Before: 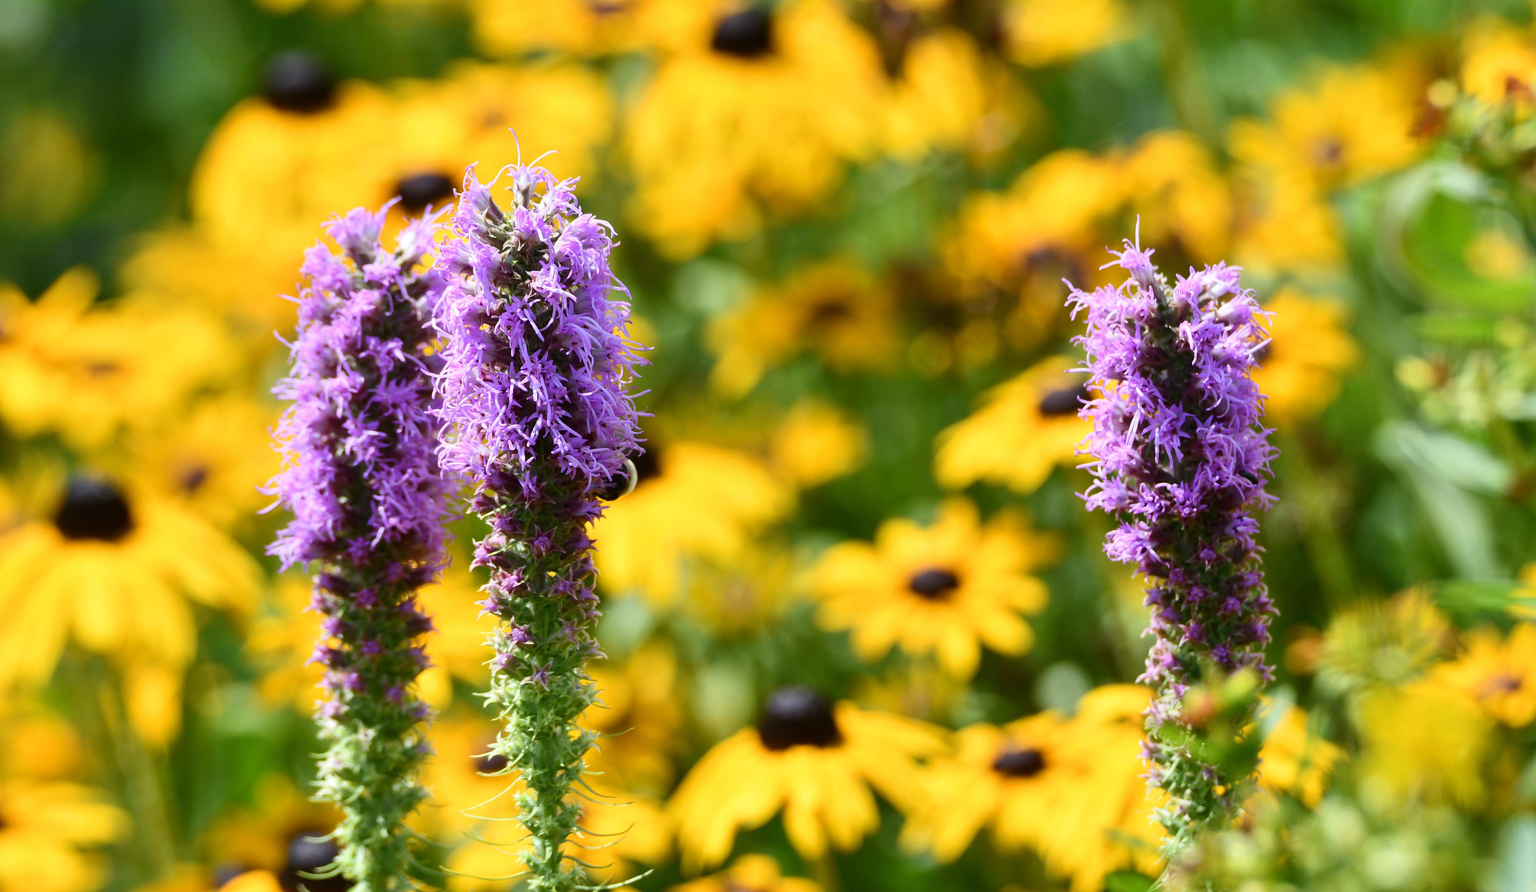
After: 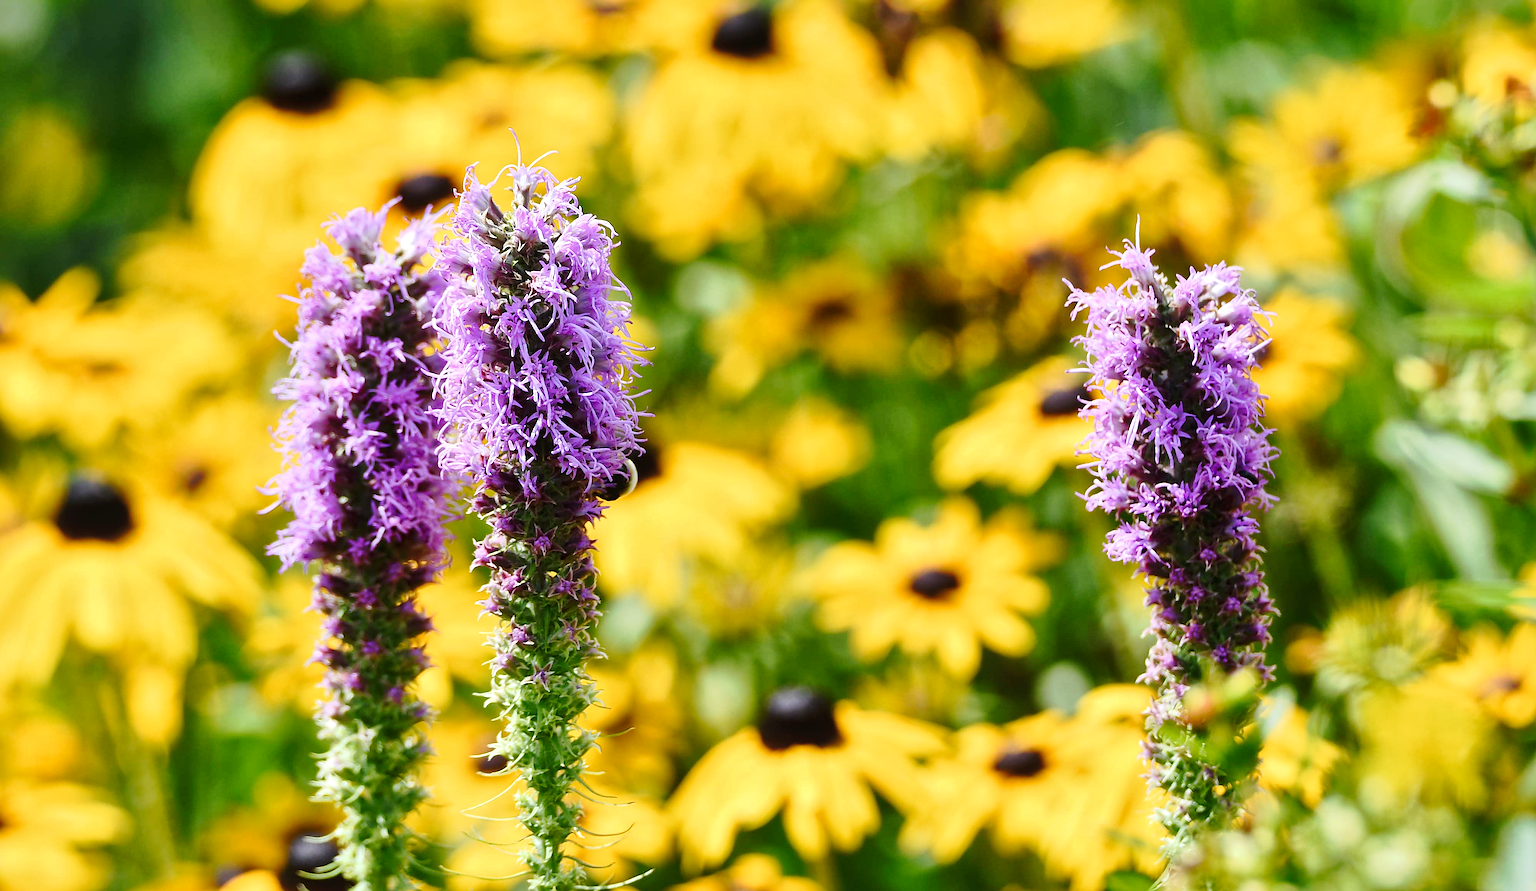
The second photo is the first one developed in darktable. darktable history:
local contrast: mode bilateral grid, contrast 20, coarseness 50, detail 144%, midtone range 0.2
tone curve: curves: ch0 [(0, 0) (0.003, 0.031) (0.011, 0.041) (0.025, 0.054) (0.044, 0.06) (0.069, 0.083) (0.1, 0.108) (0.136, 0.135) (0.177, 0.179) (0.224, 0.231) (0.277, 0.294) (0.335, 0.378) (0.399, 0.463) (0.468, 0.552) (0.543, 0.627) (0.623, 0.694) (0.709, 0.776) (0.801, 0.849) (0.898, 0.905) (1, 1)], preserve colors none
sharpen: amount 0.901
